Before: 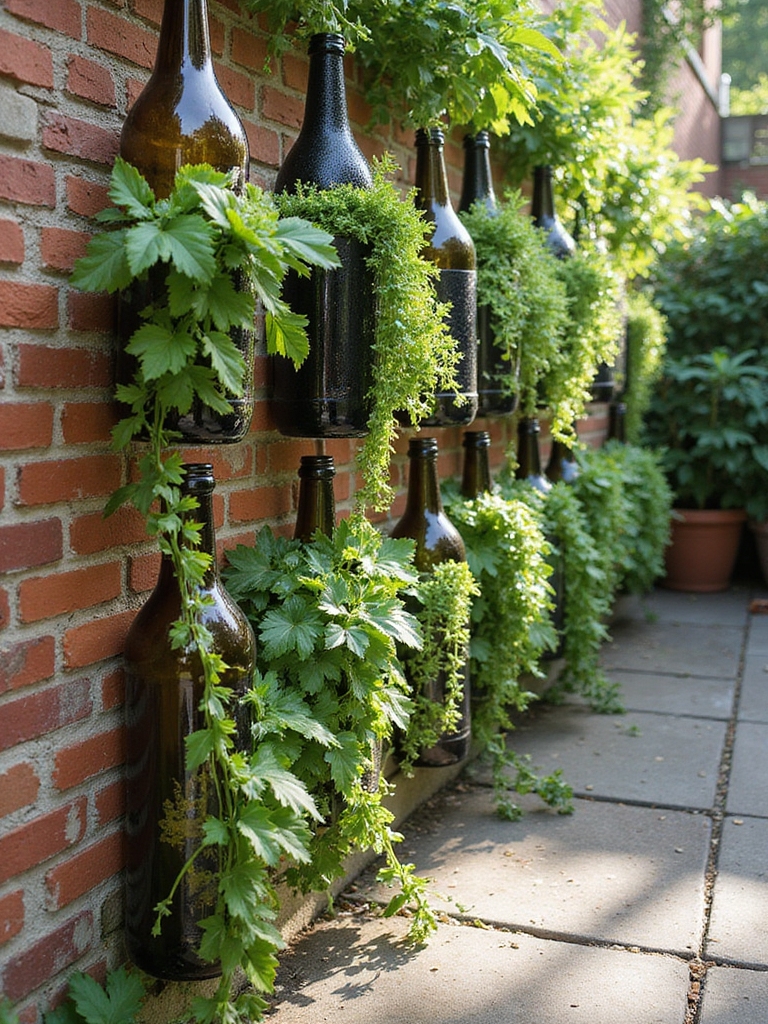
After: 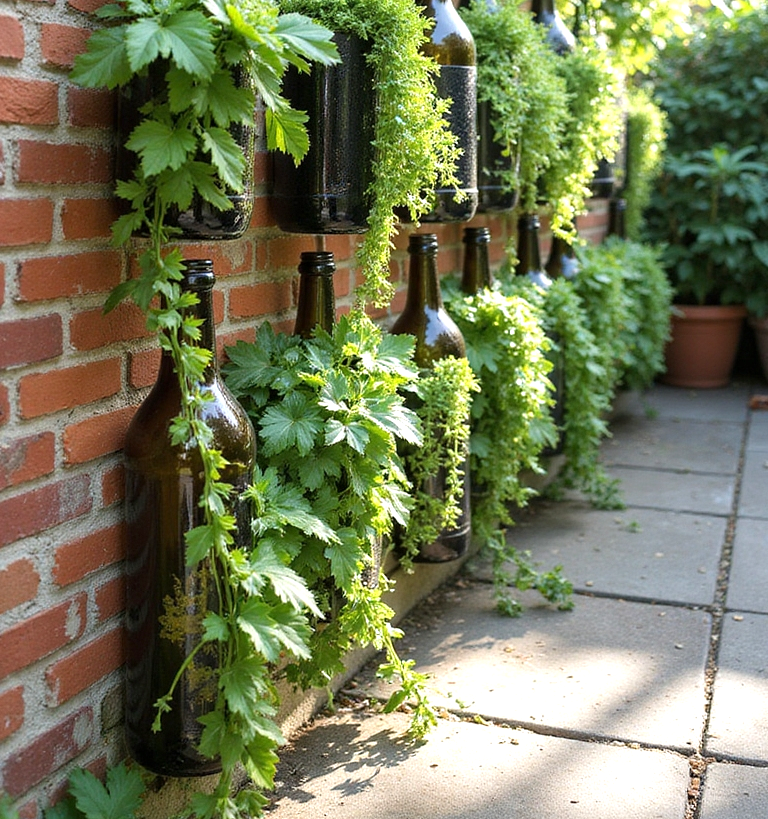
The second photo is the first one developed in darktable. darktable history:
crop and rotate: top 19.998%
exposure: black level correction 0.001, exposure 0.5 EV, compensate exposure bias true, compensate highlight preservation false
